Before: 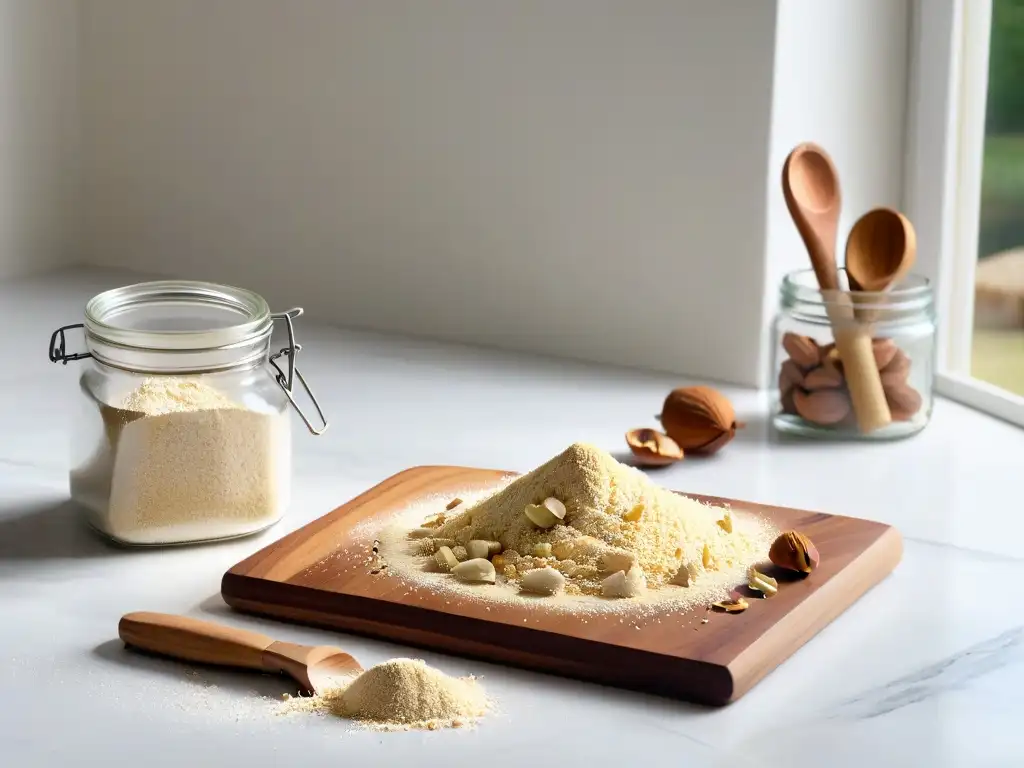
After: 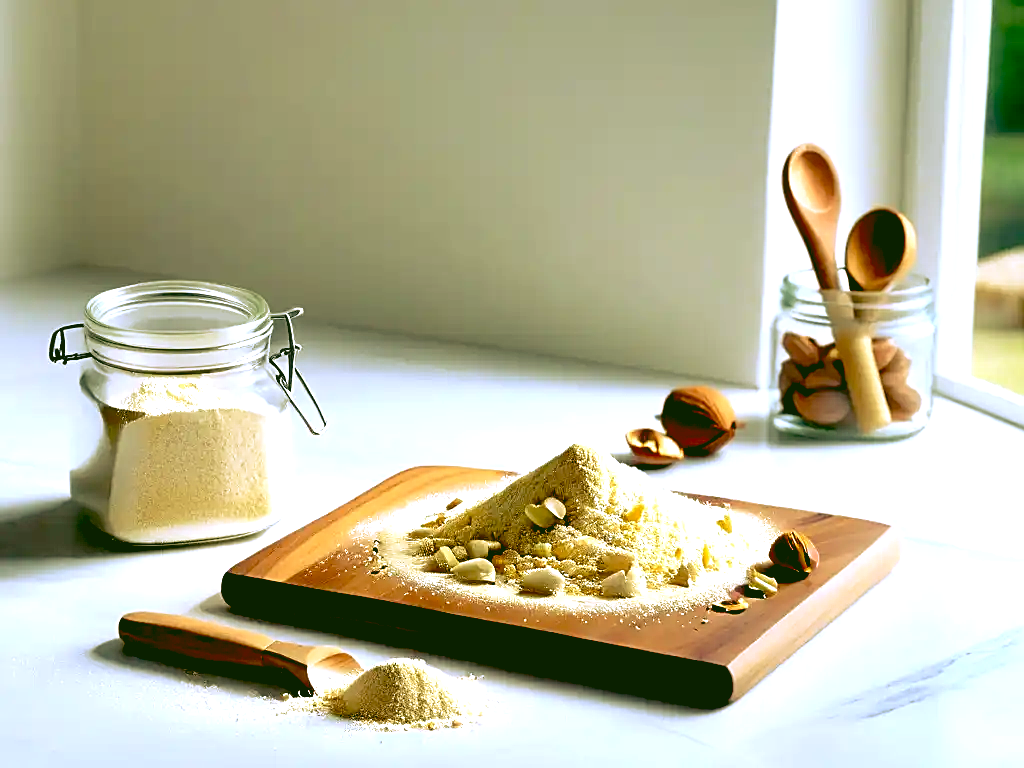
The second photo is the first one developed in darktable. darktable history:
rgb curve: curves: ch0 [(0.123, 0.061) (0.995, 0.887)]; ch1 [(0.06, 0.116) (1, 0.906)]; ch2 [(0, 0) (0.824, 0.69) (1, 1)], mode RGB, independent channels, compensate middle gray true
exposure: black level correction 0.035, exposure 0.9 EV, compensate highlight preservation false
sharpen: on, module defaults
